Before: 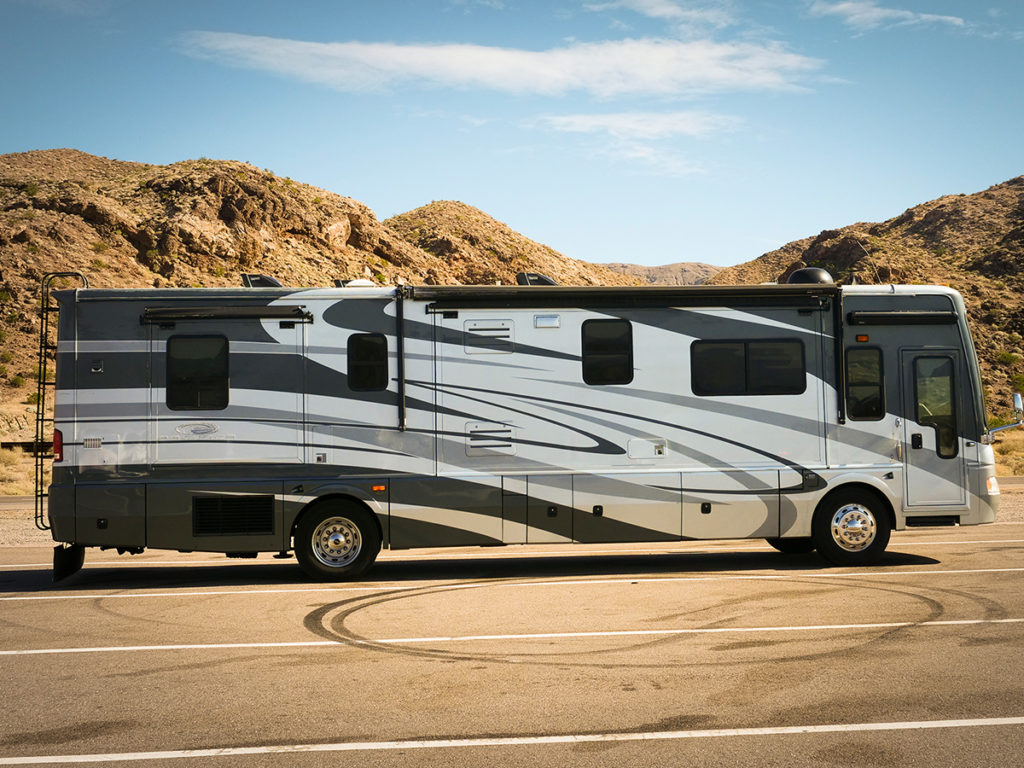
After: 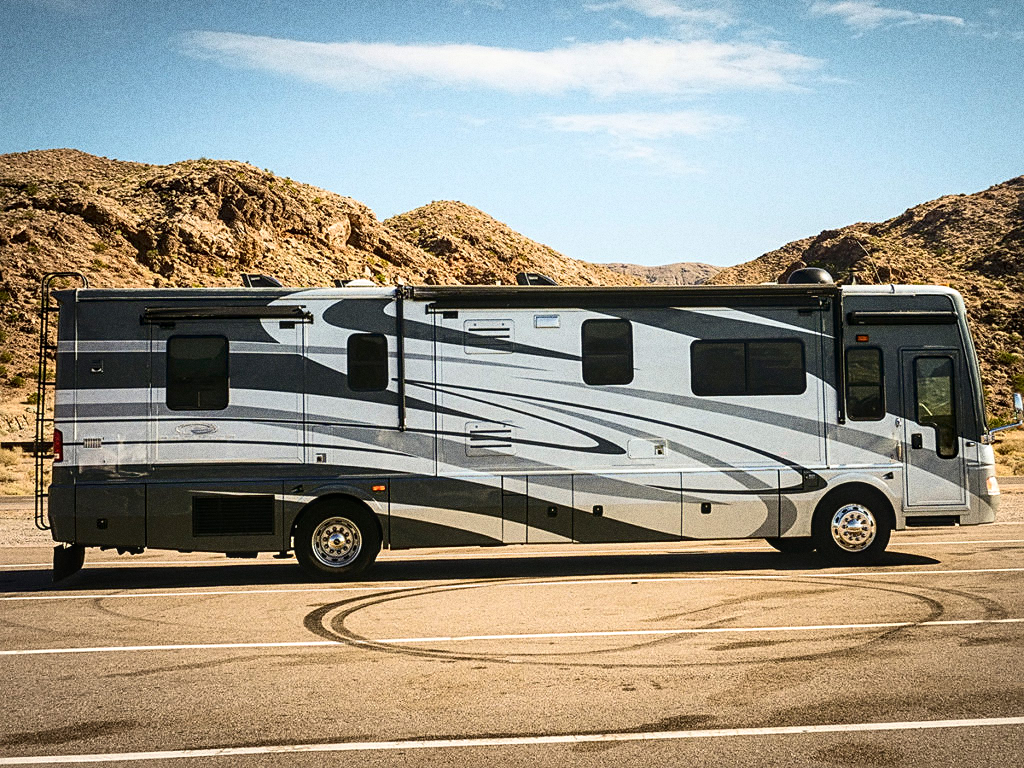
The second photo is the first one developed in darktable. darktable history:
sharpen: on, module defaults
local contrast: on, module defaults
grain: coarseness 0.09 ISO, strength 40%
contrast brightness saturation: contrast 0.22
